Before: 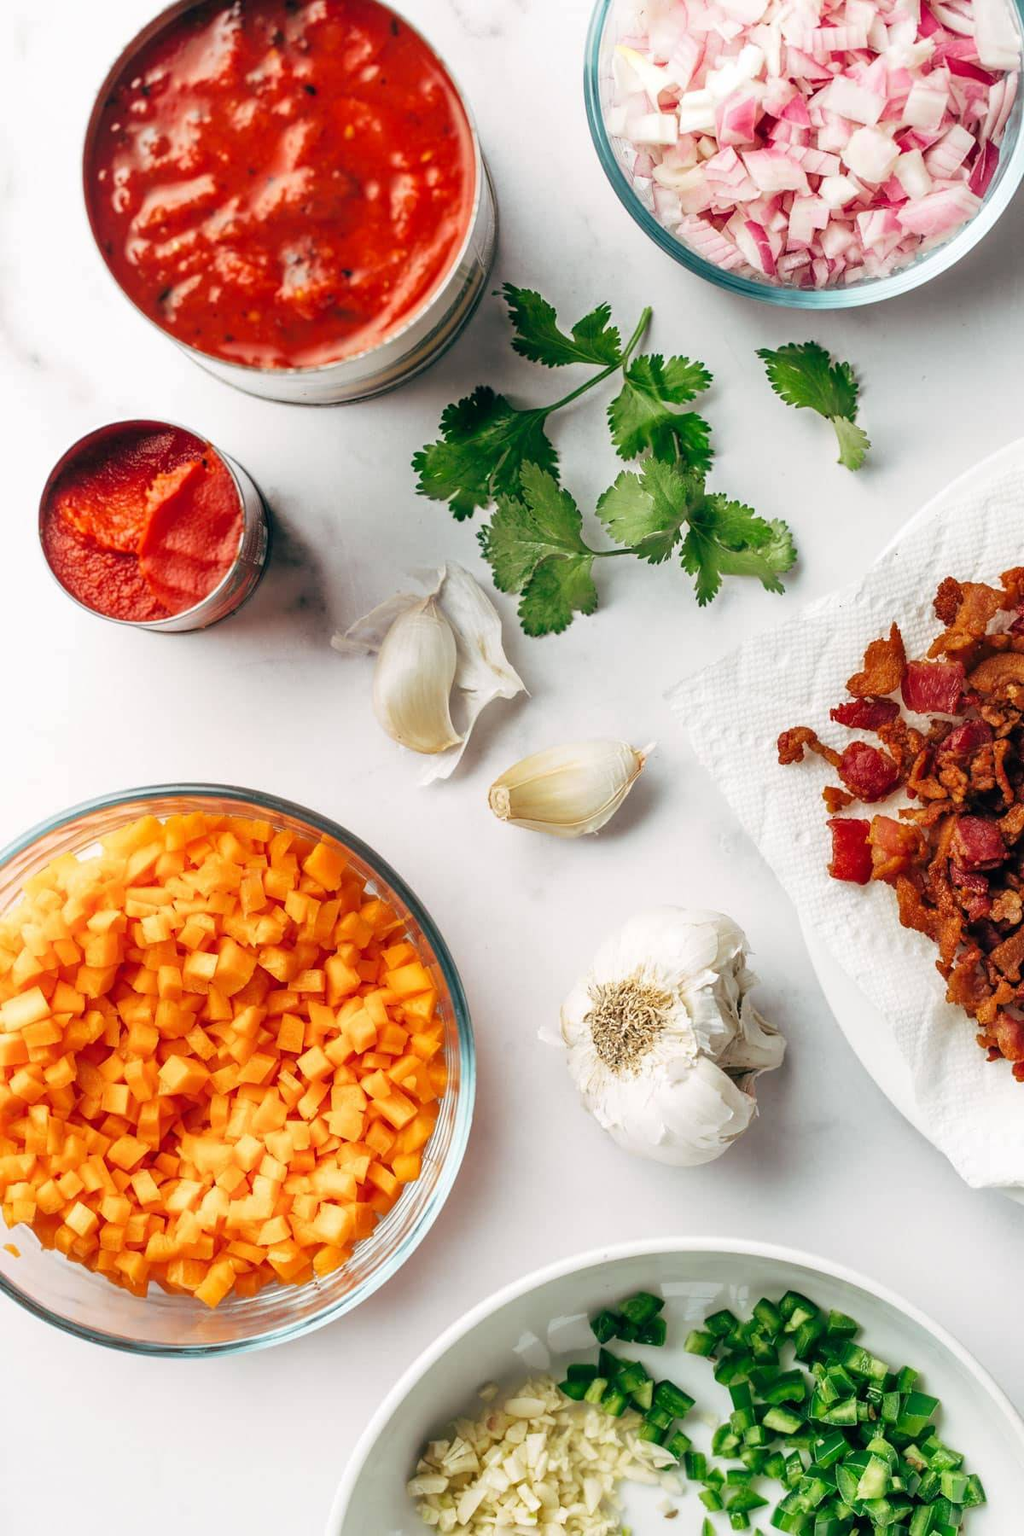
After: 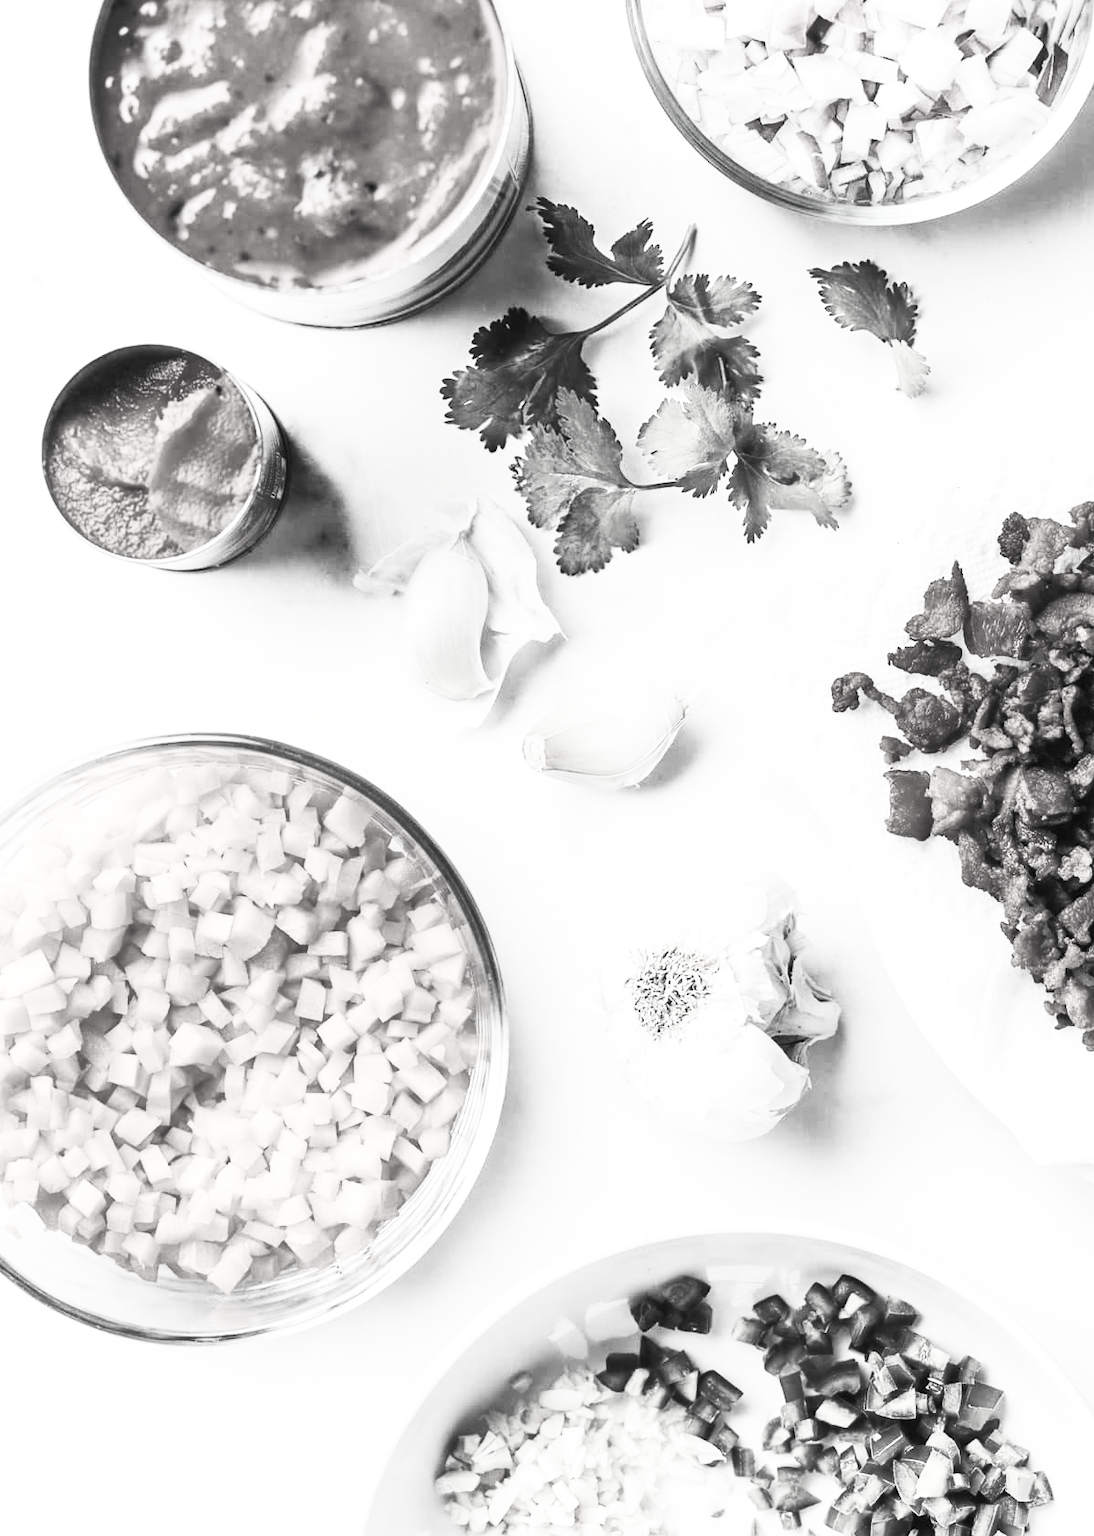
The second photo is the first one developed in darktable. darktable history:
exposure: exposure 0.209 EV, compensate exposure bias true, compensate highlight preservation false
contrast brightness saturation: contrast 0.542, brightness 0.479, saturation -0.985
crop and rotate: top 6.416%
